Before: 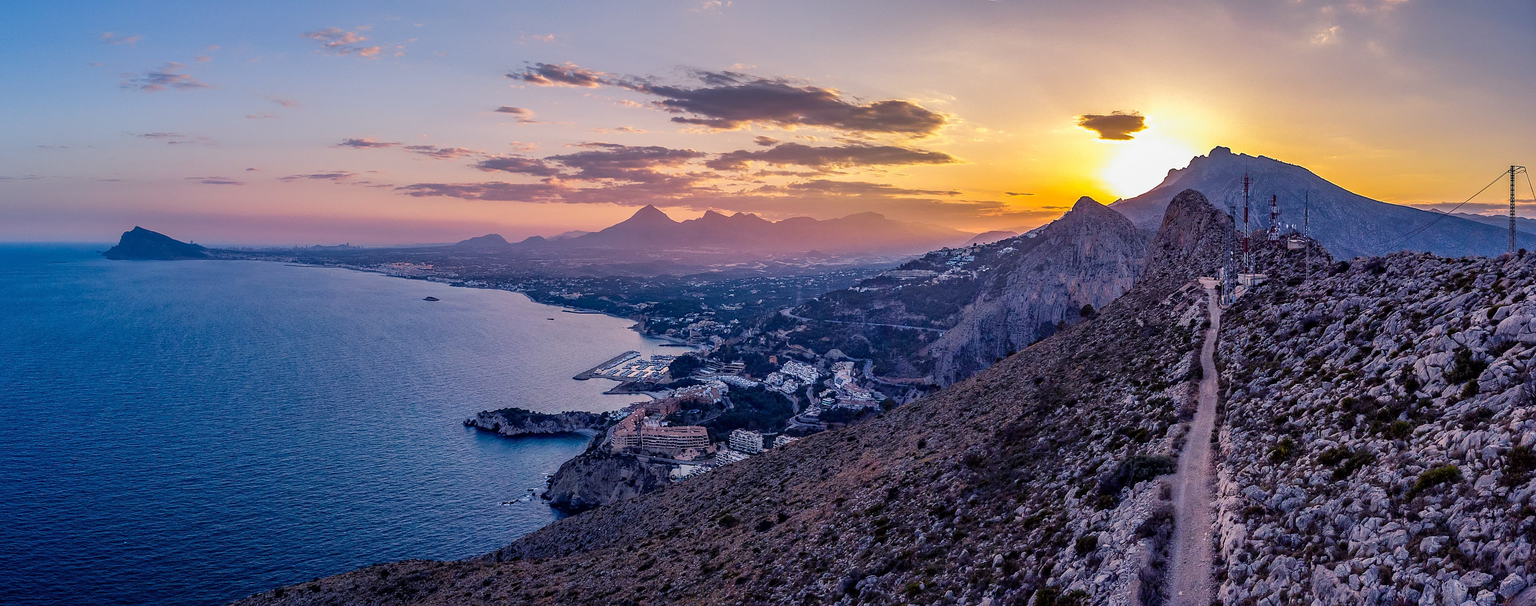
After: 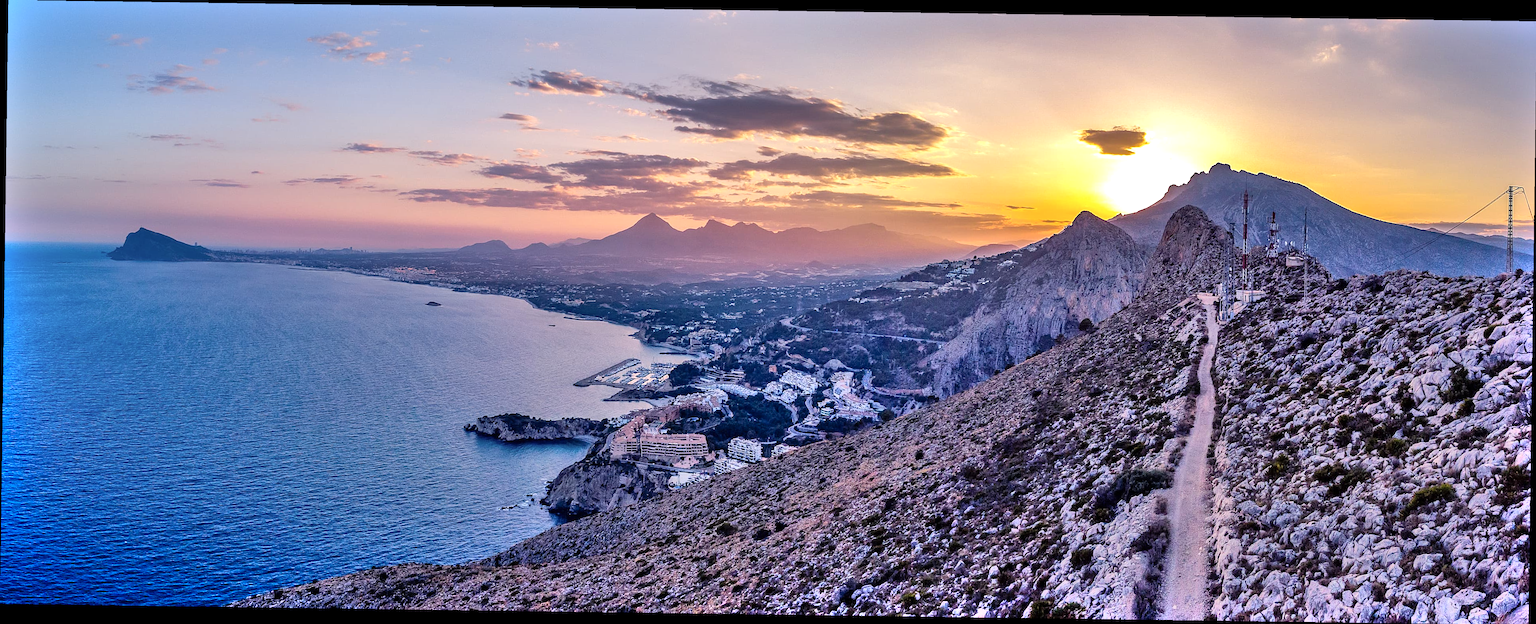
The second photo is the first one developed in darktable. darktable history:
shadows and highlights: radius 110.86, shadows 51.09, white point adjustment 9.16, highlights -4.17, highlights color adjustment 32.2%, soften with gaussian
rotate and perspective: rotation 0.8°, automatic cropping off
